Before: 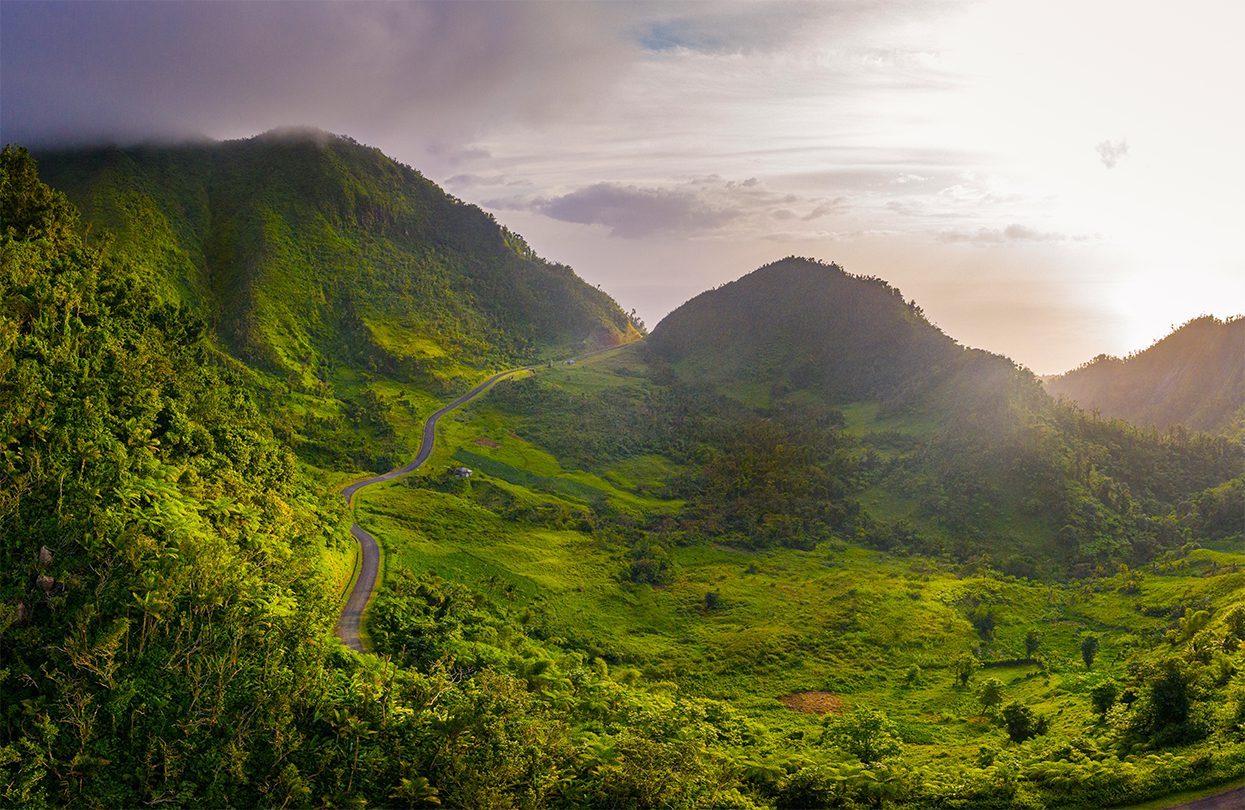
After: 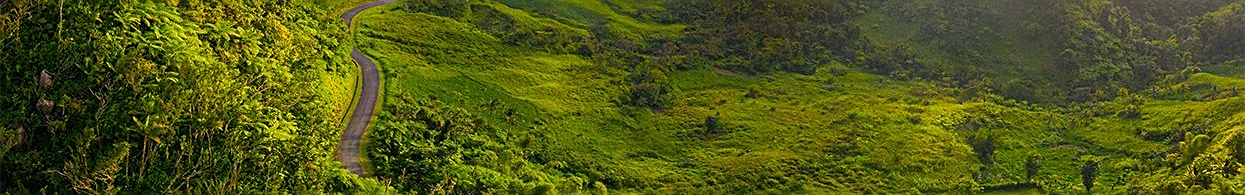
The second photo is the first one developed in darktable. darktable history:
sharpen: on, module defaults
crop and rotate: top 58.794%, bottom 17.092%
local contrast: mode bilateral grid, contrast 100, coarseness 100, detail 92%, midtone range 0.2
